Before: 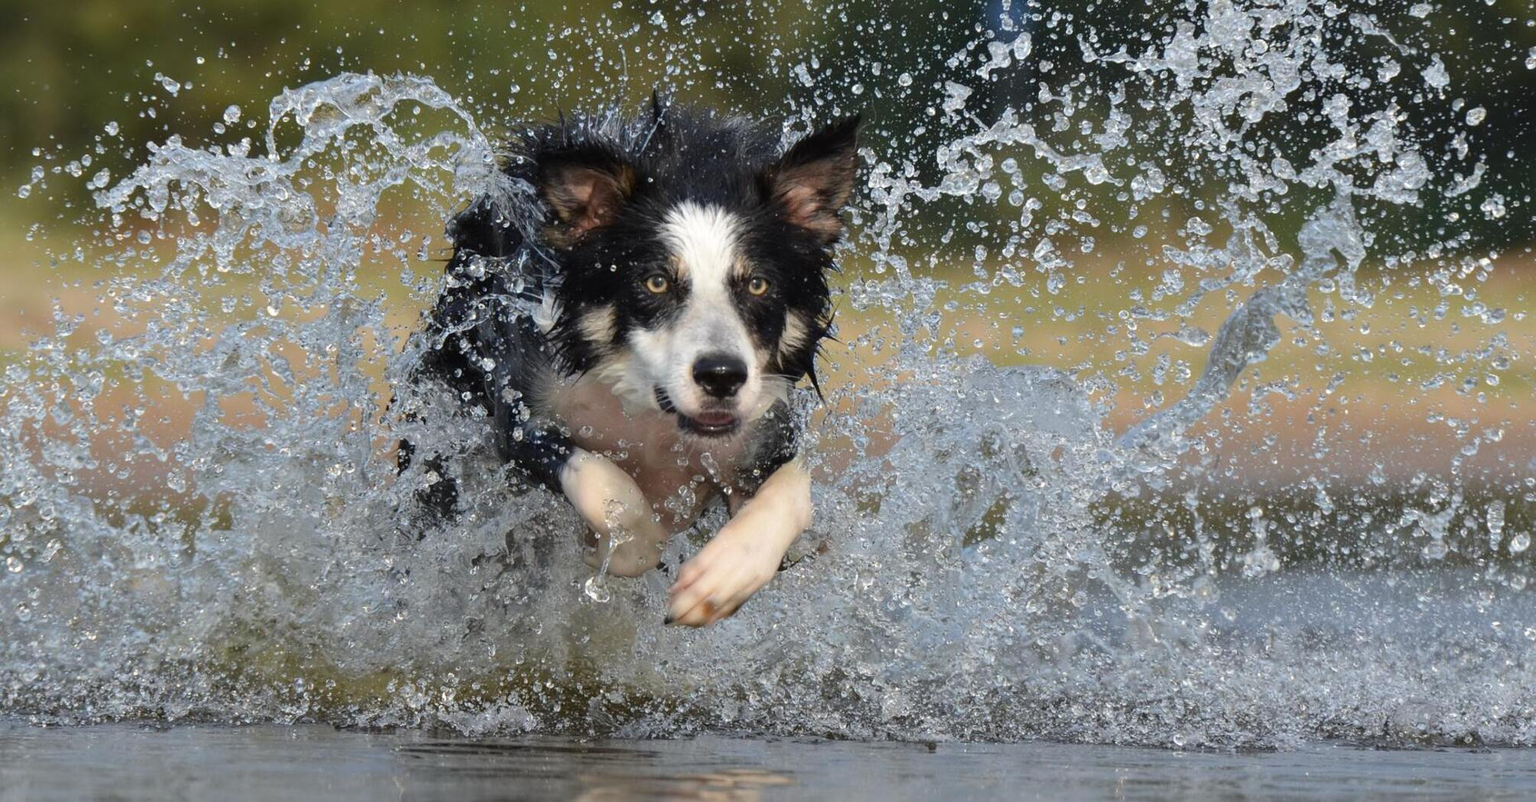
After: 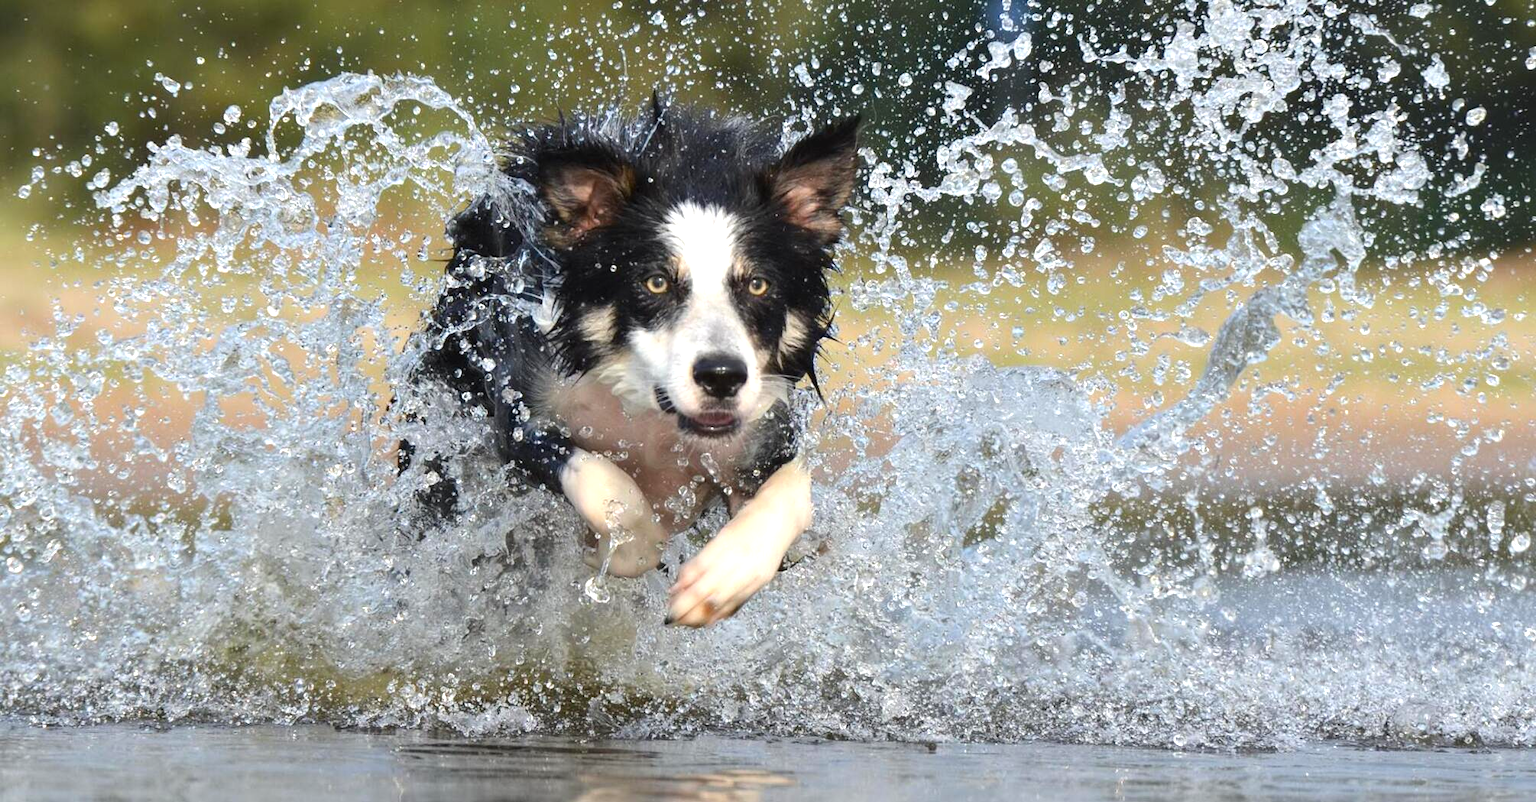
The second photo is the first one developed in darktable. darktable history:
exposure: black level correction 0, exposure 0.7 EV, compensate exposure bias true, compensate highlight preservation false
contrast brightness saturation: contrast 0.08, saturation 0.02
